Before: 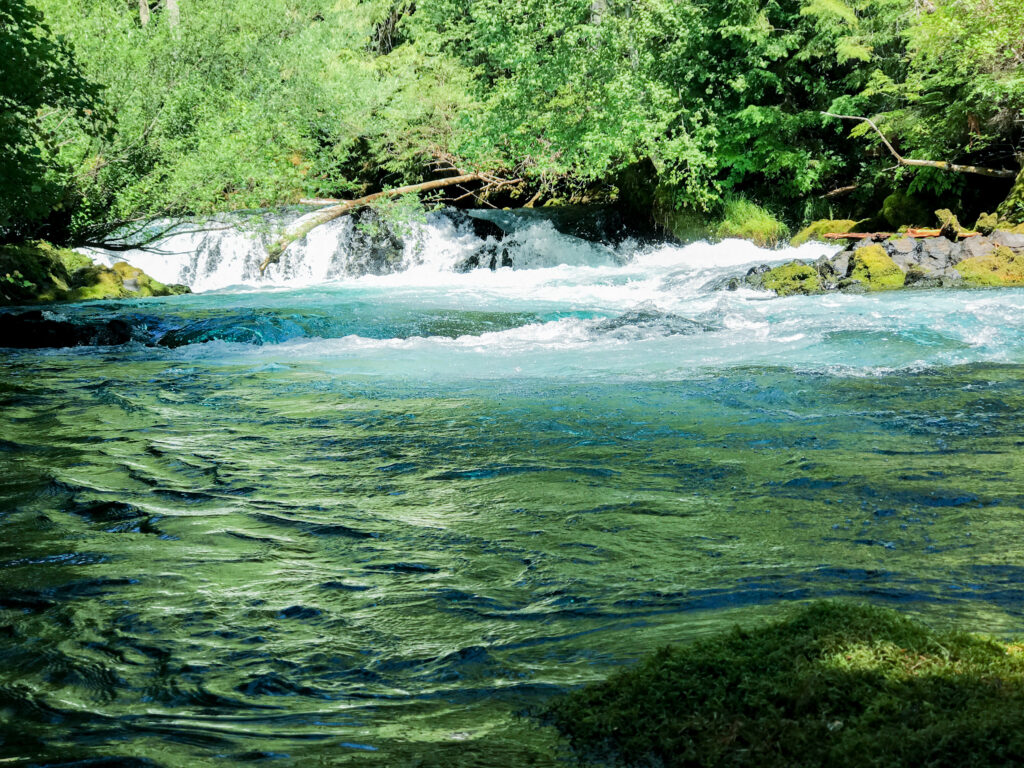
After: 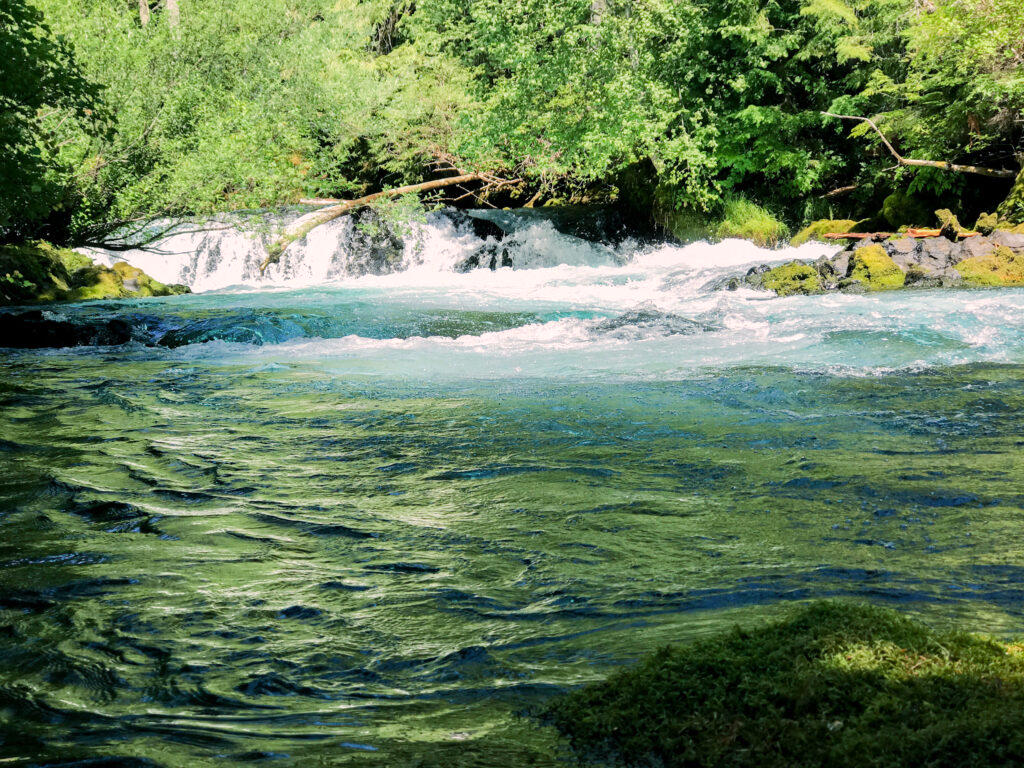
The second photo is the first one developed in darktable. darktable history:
color correction: highlights a* 7.65, highlights b* 4
